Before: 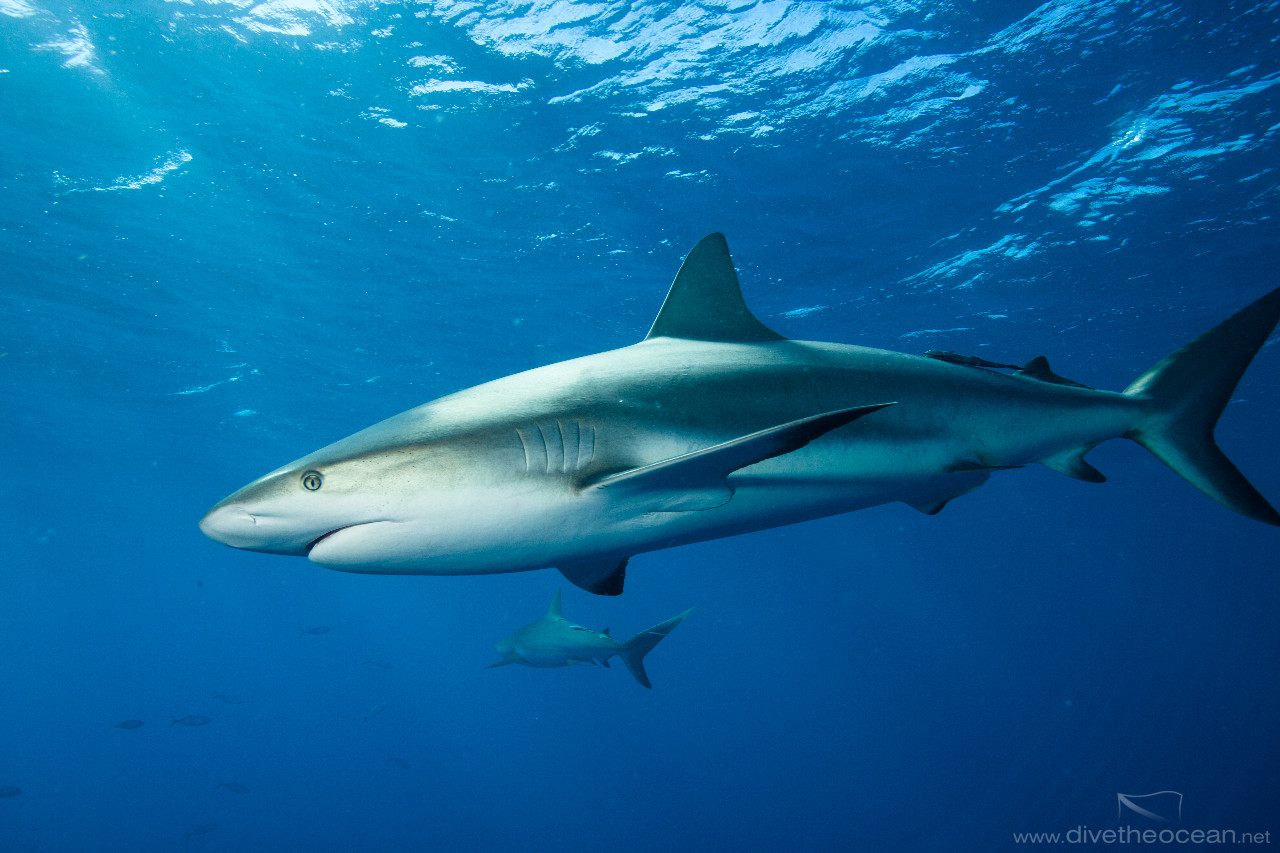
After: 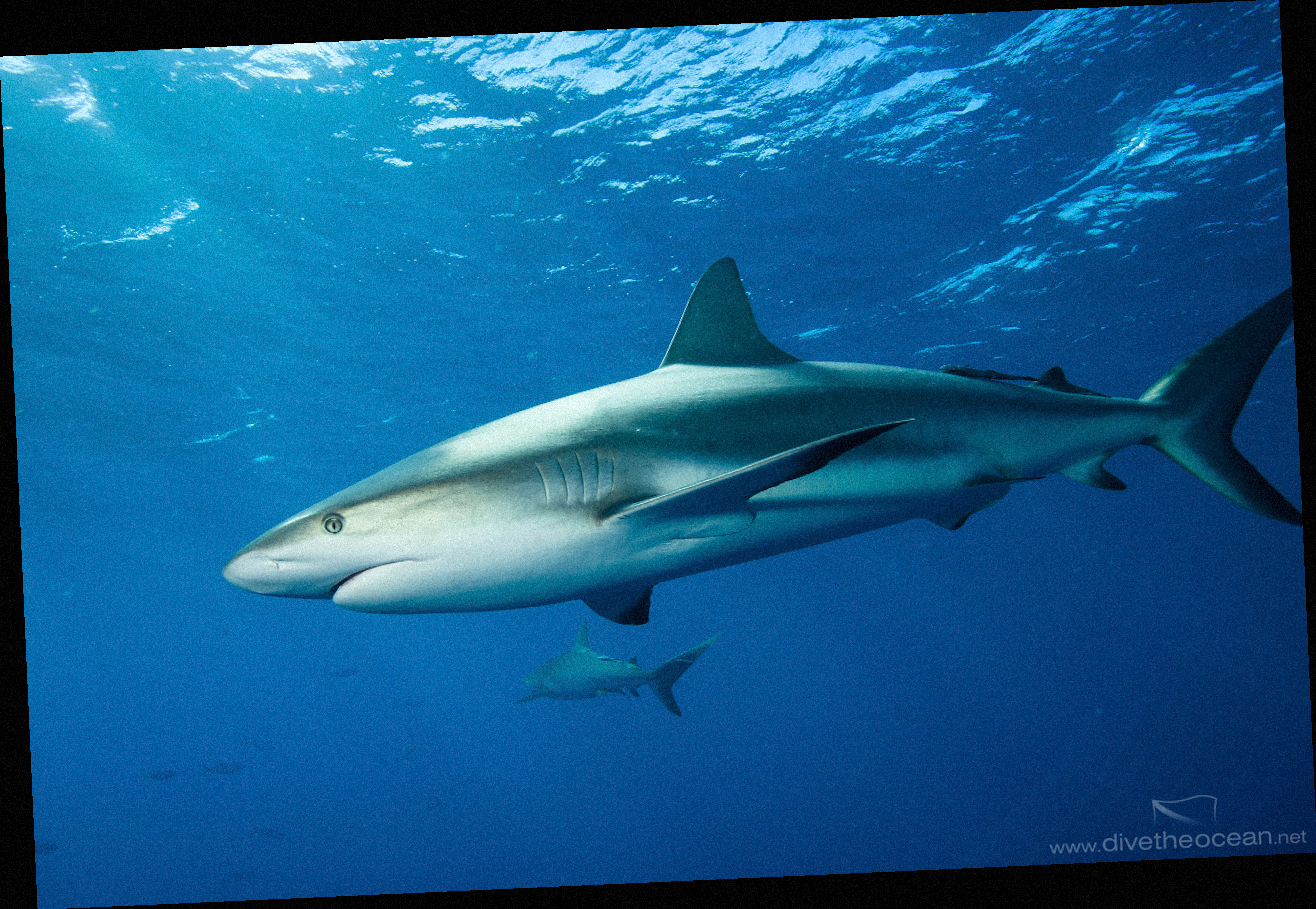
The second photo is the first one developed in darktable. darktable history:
grain: mid-tones bias 0%
rotate and perspective: rotation -2.56°, automatic cropping off
